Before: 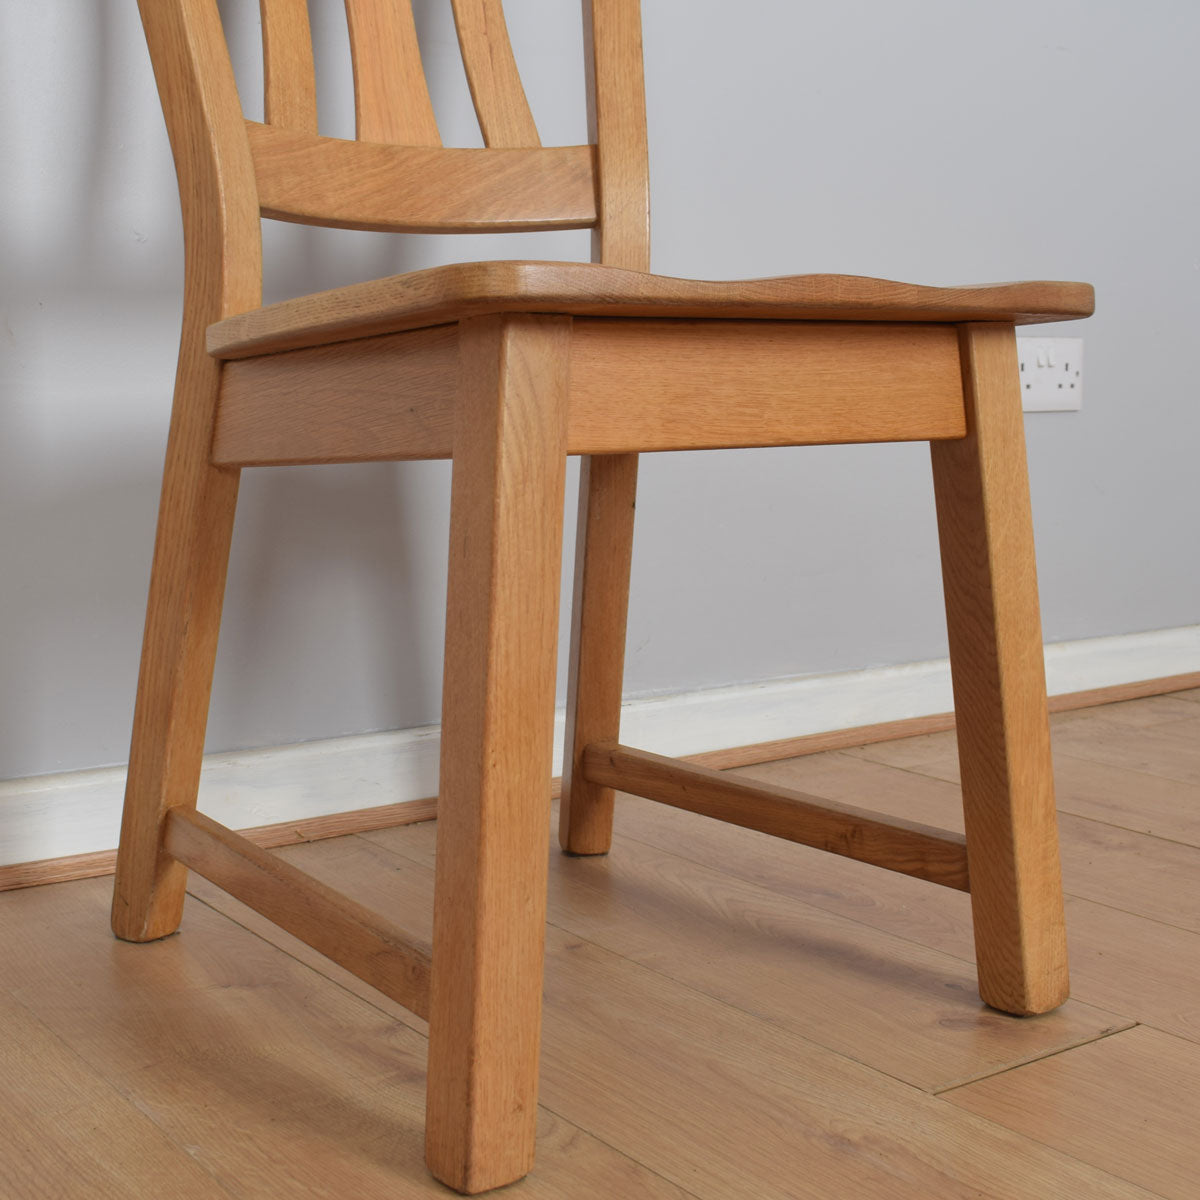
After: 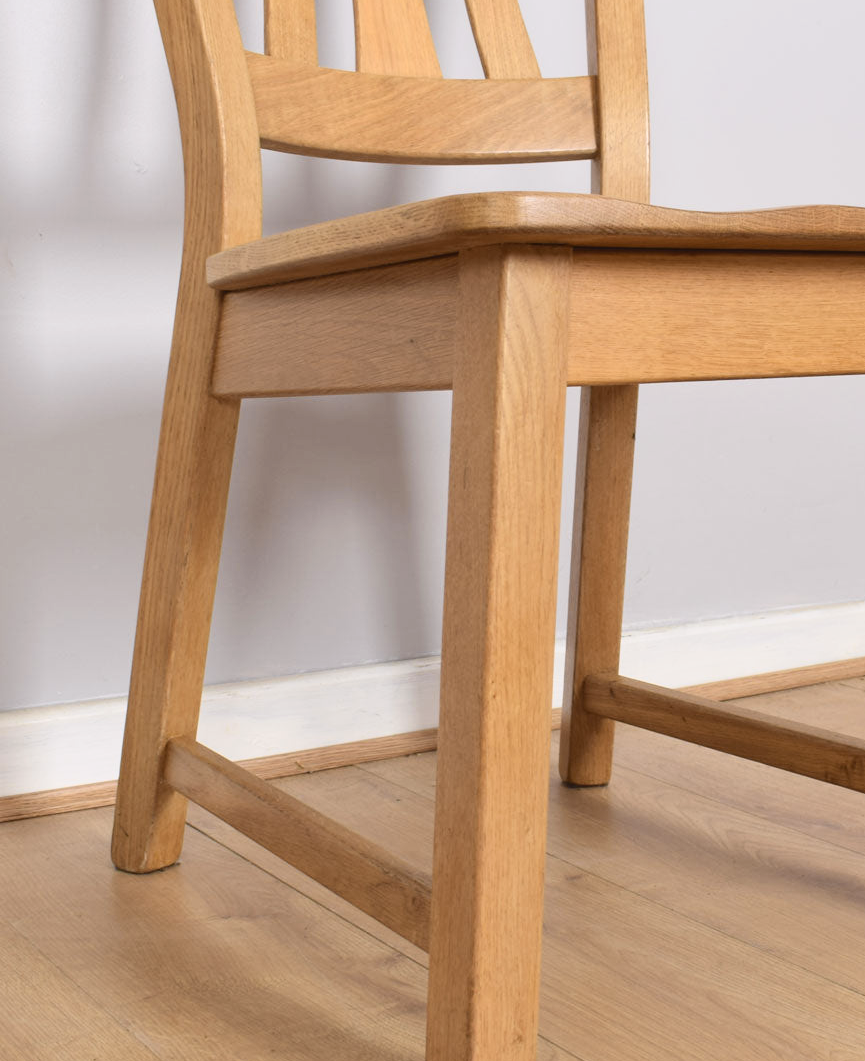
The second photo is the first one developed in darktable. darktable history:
tone curve: curves: ch0 [(0.003, 0.029) (0.202, 0.232) (0.46, 0.56) (0.611, 0.739) (0.843, 0.941) (1, 0.99)]; ch1 [(0, 0) (0.35, 0.356) (0.45, 0.453) (0.508, 0.515) (0.617, 0.601) (1, 1)]; ch2 [(0, 0) (0.456, 0.469) (0.5, 0.5) (0.556, 0.566) (0.635, 0.642) (1, 1)], color space Lab, independent channels, preserve colors none
crop: top 5.79%, right 27.858%, bottom 5.737%
